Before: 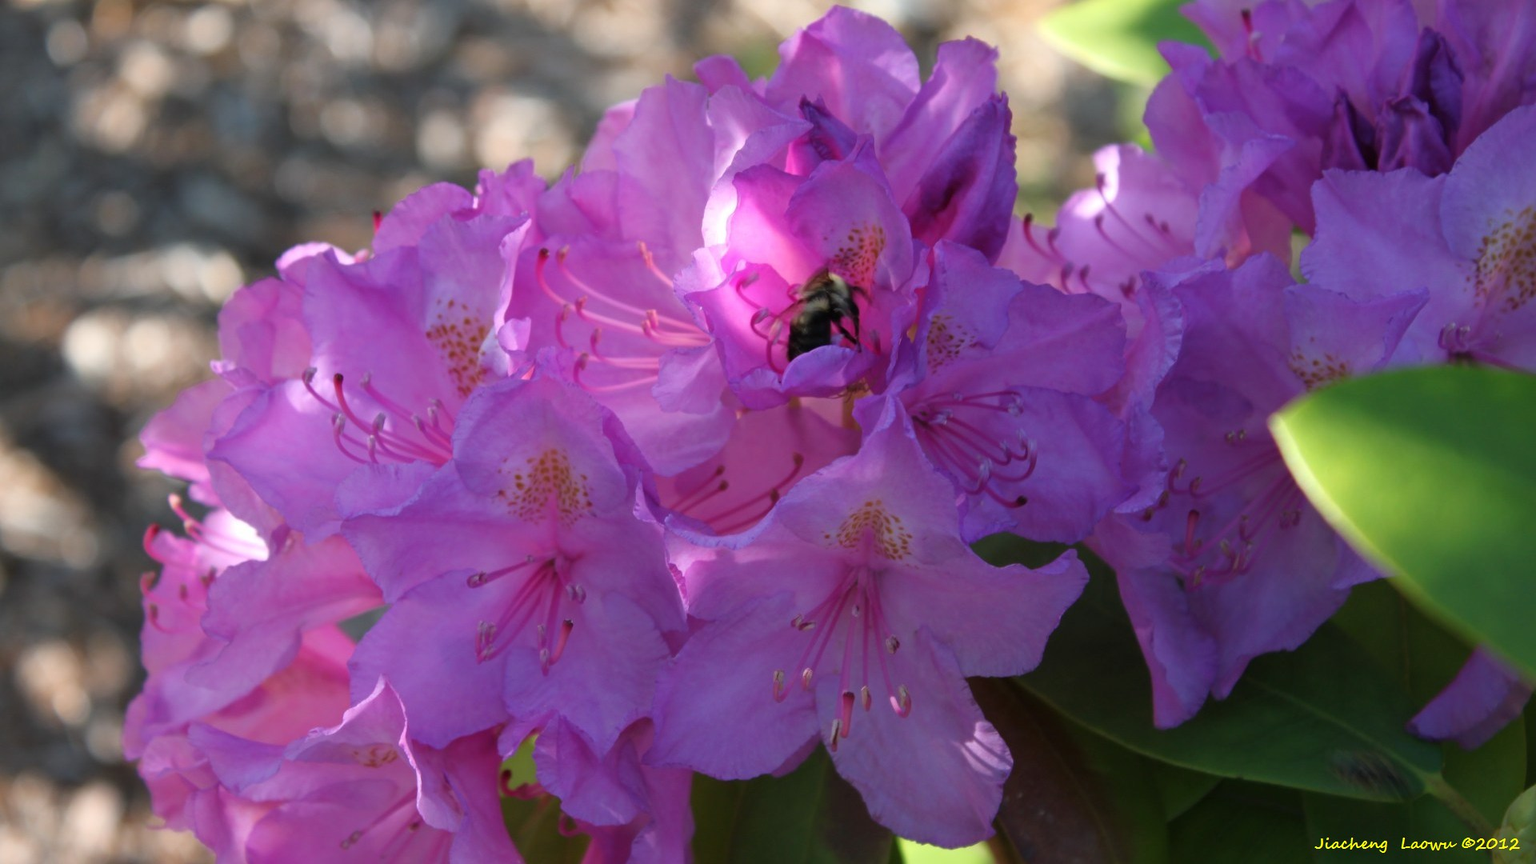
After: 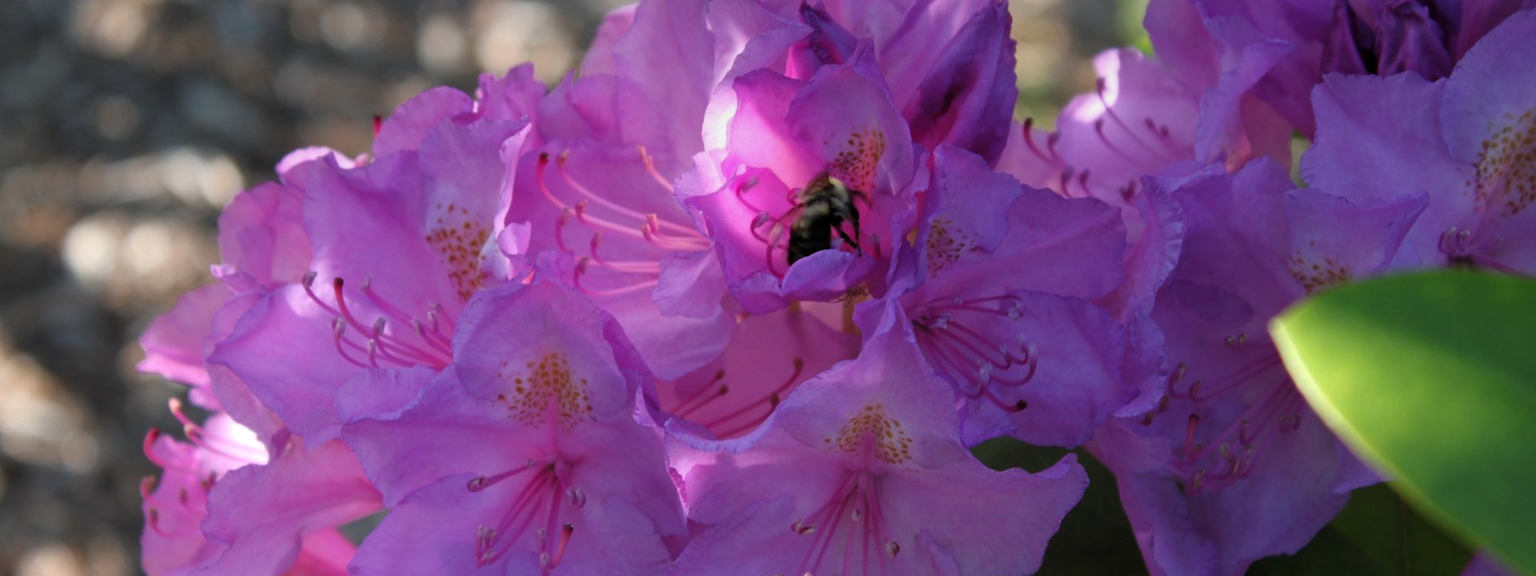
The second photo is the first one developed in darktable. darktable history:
crop: top 11.166%, bottom 22.168%
levels: mode automatic, black 0.023%, white 99.97%, levels [0.062, 0.494, 0.925]
graduated density: rotation -0.352°, offset 57.64
